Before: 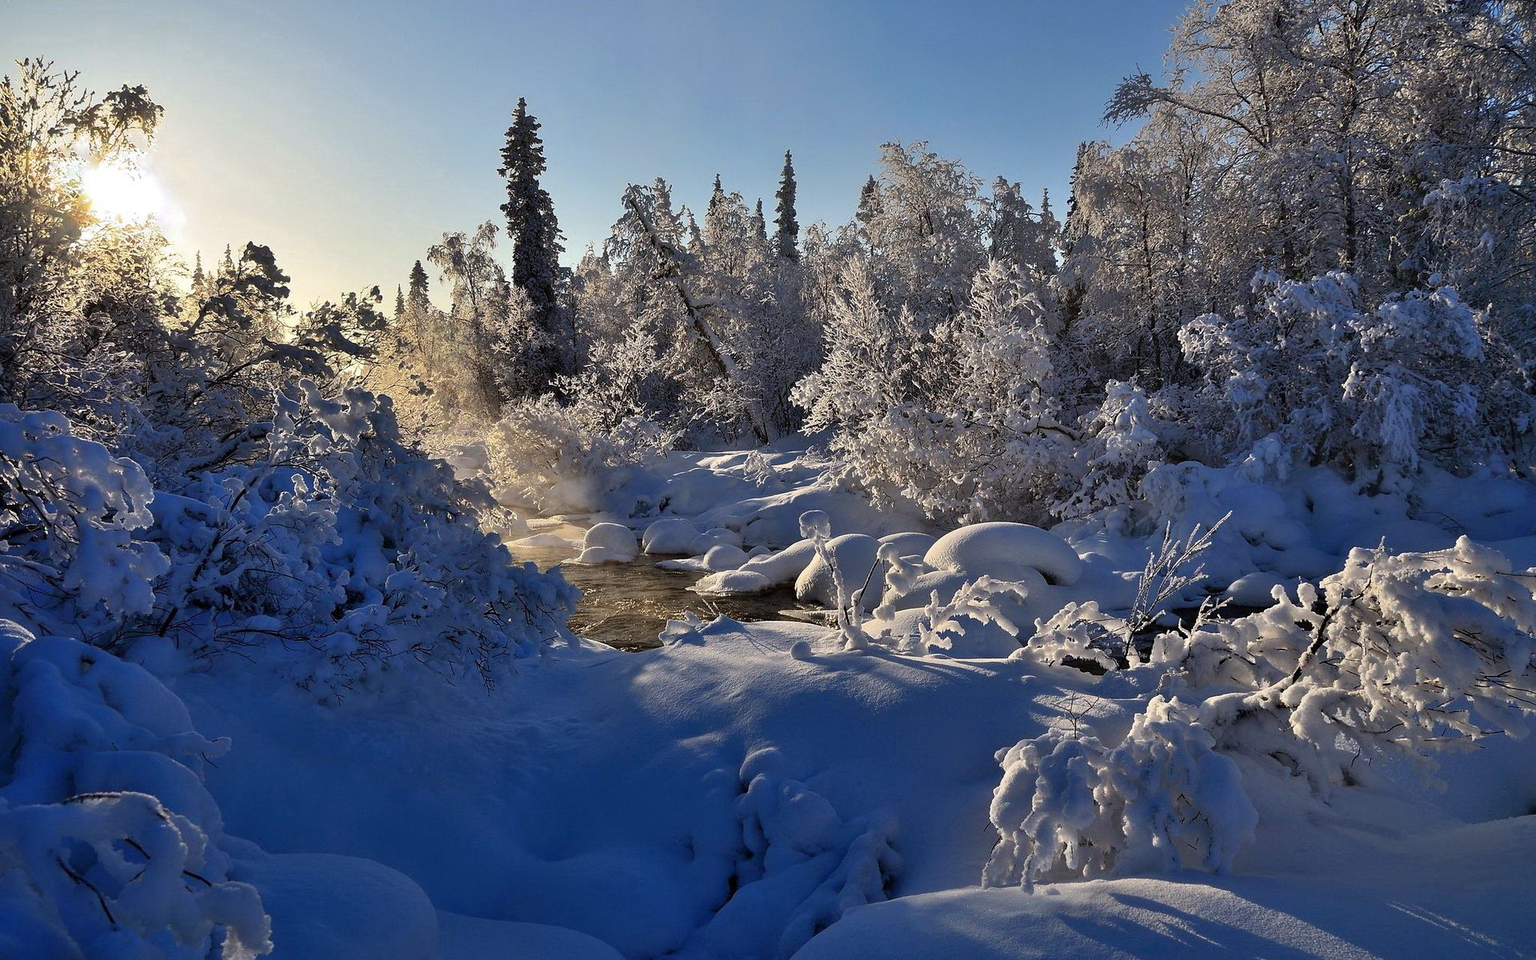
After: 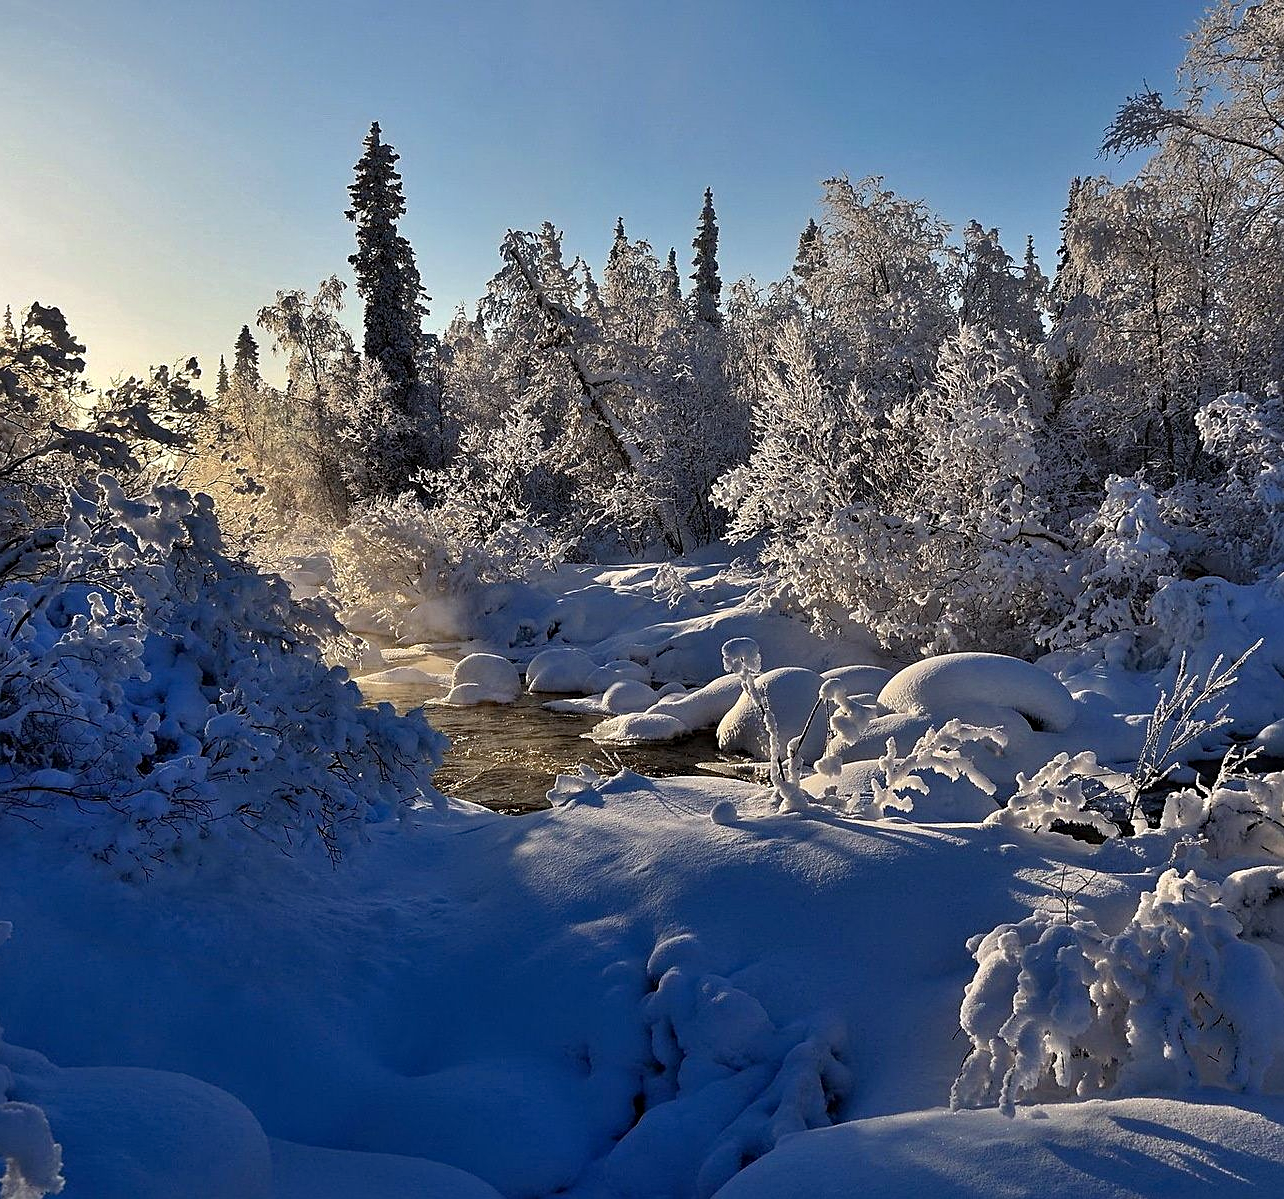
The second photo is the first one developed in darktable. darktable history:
crop and rotate: left 14.433%, right 18.658%
sharpen: on, module defaults
haze removal: compatibility mode true, adaptive false
